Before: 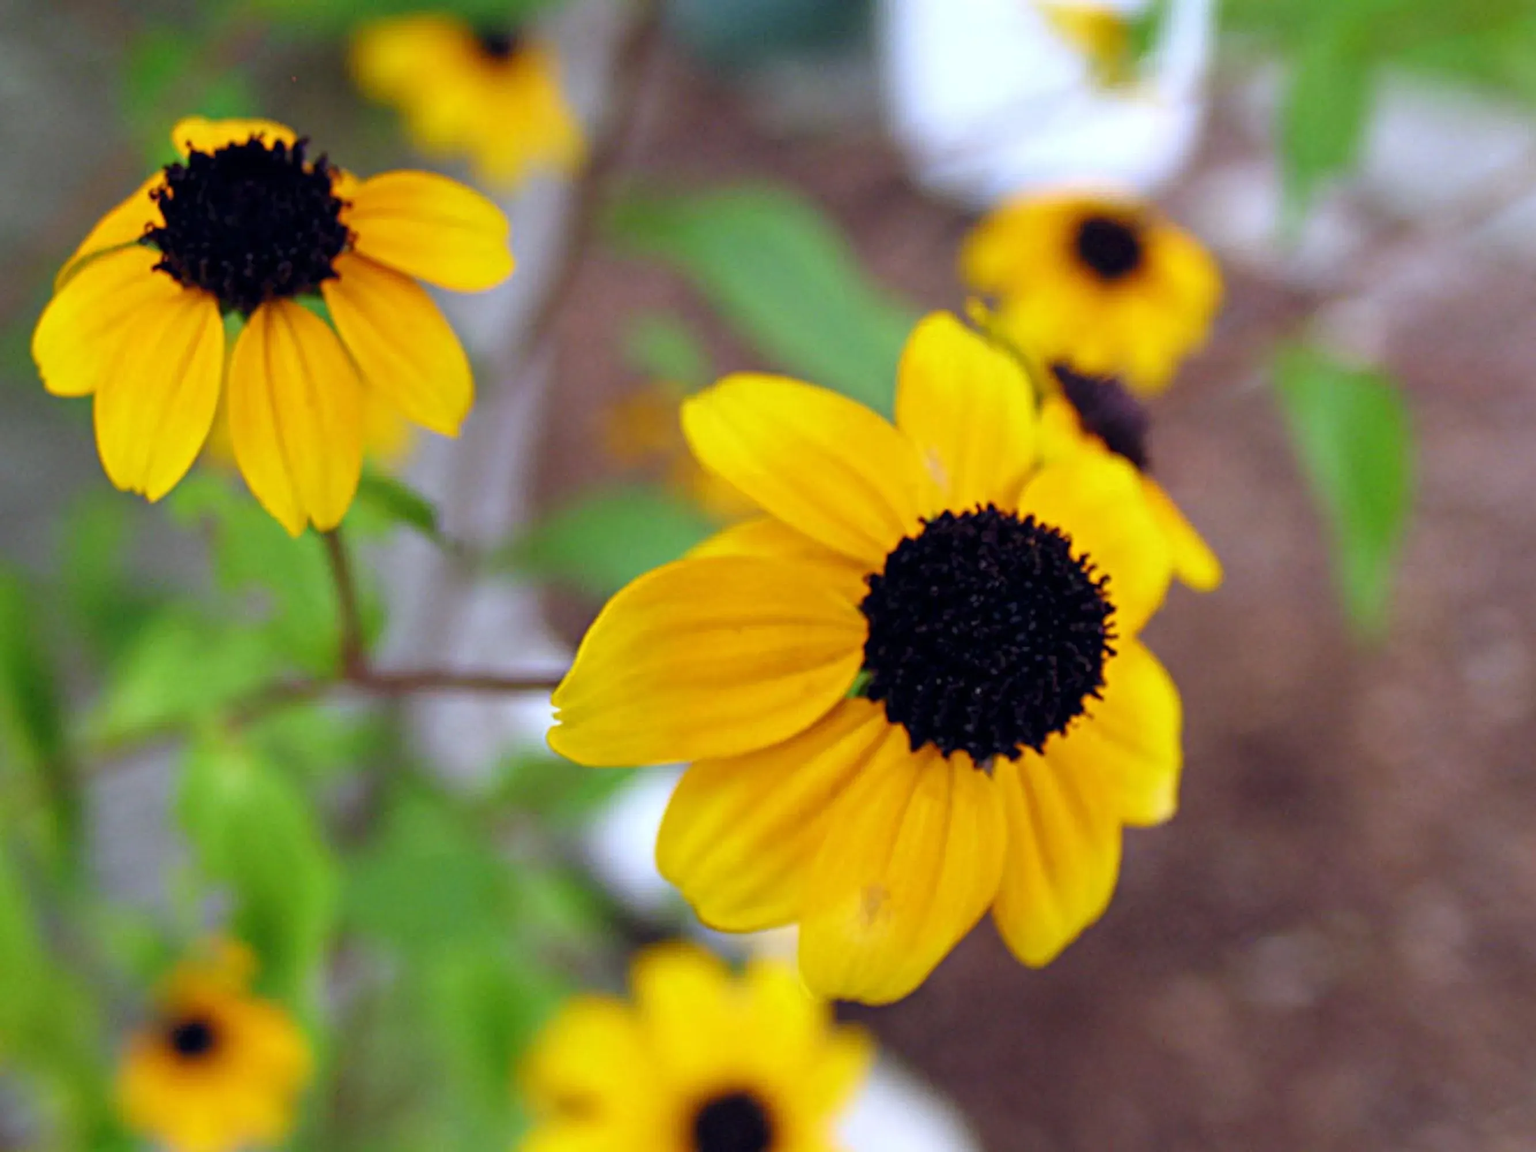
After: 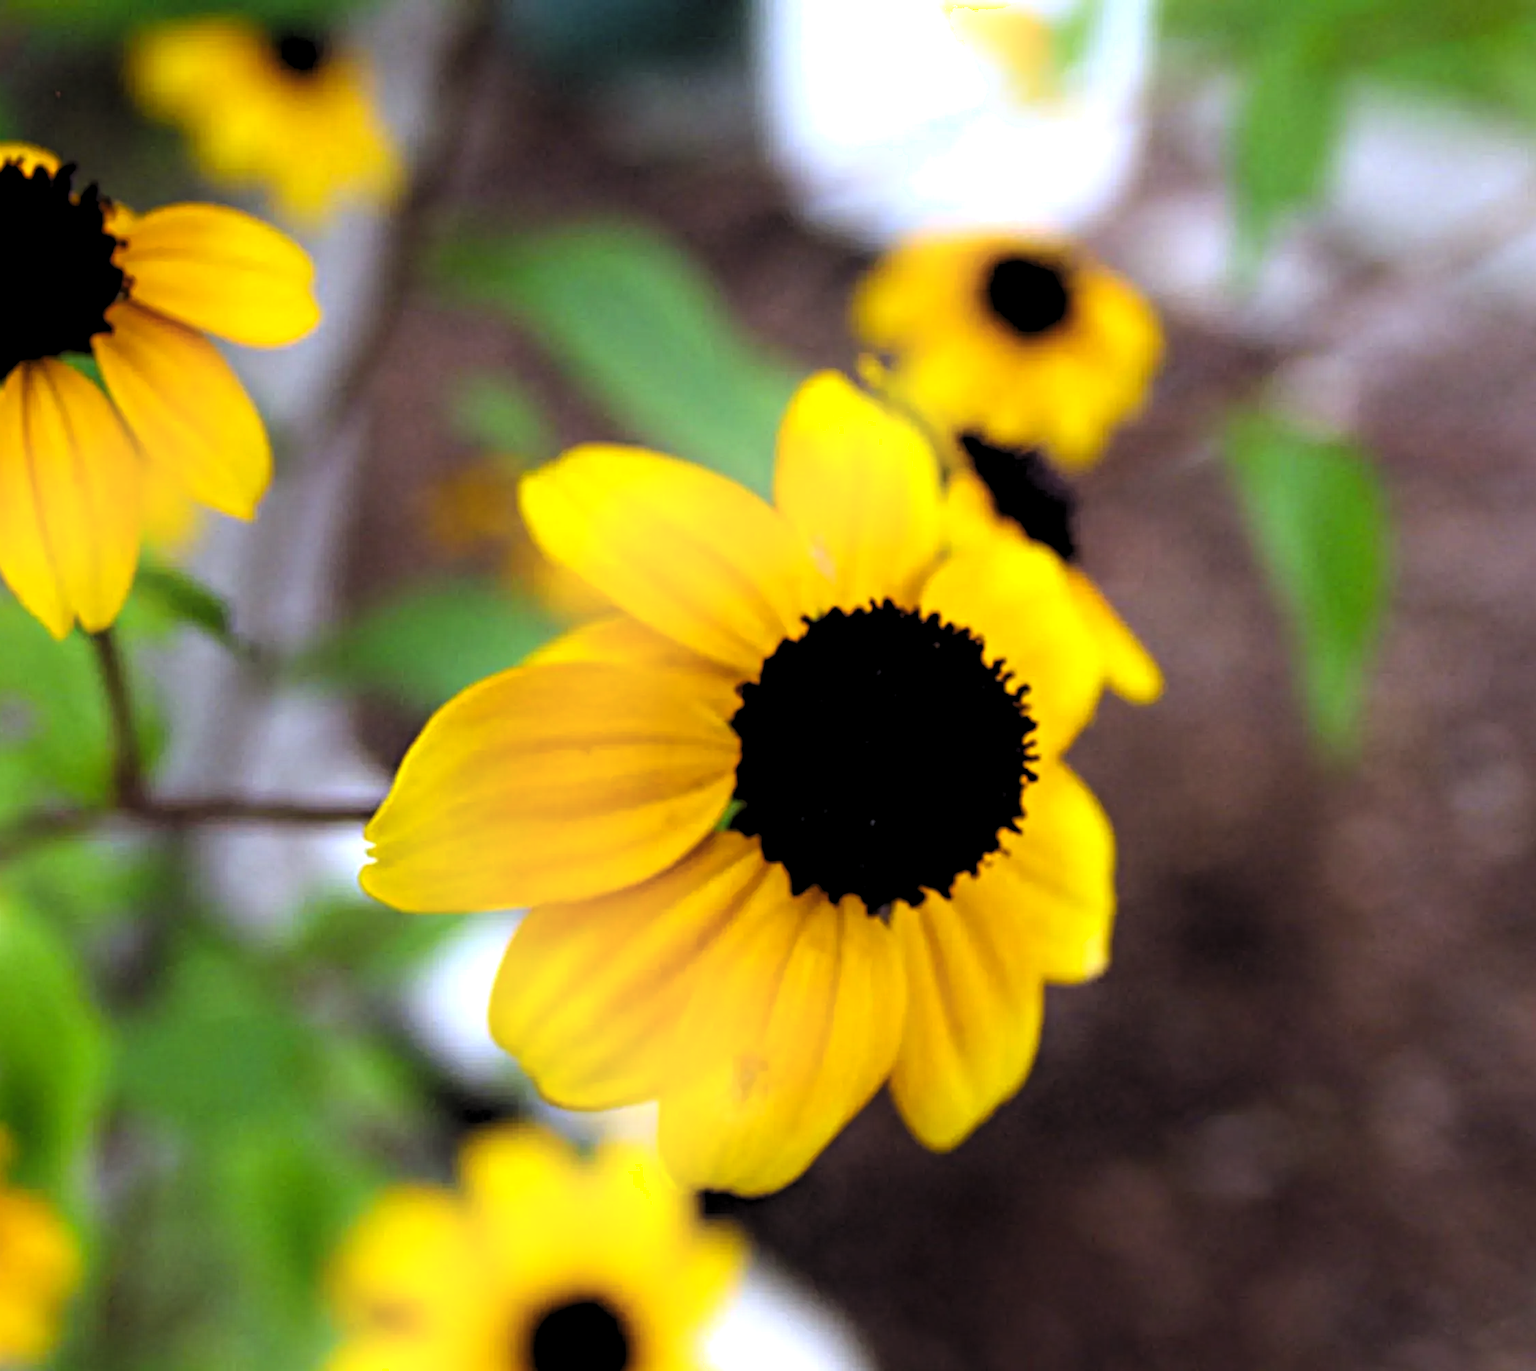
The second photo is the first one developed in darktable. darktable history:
levels: levels [0.182, 0.542, 0.902]
shadows and highlights: shadows -41.74, highlights 62.37, soften with gaussian
color balance rgb: perceptual saturation grading › global saturation 0.192%, global vibrance 20%
crop: left 15.985%
